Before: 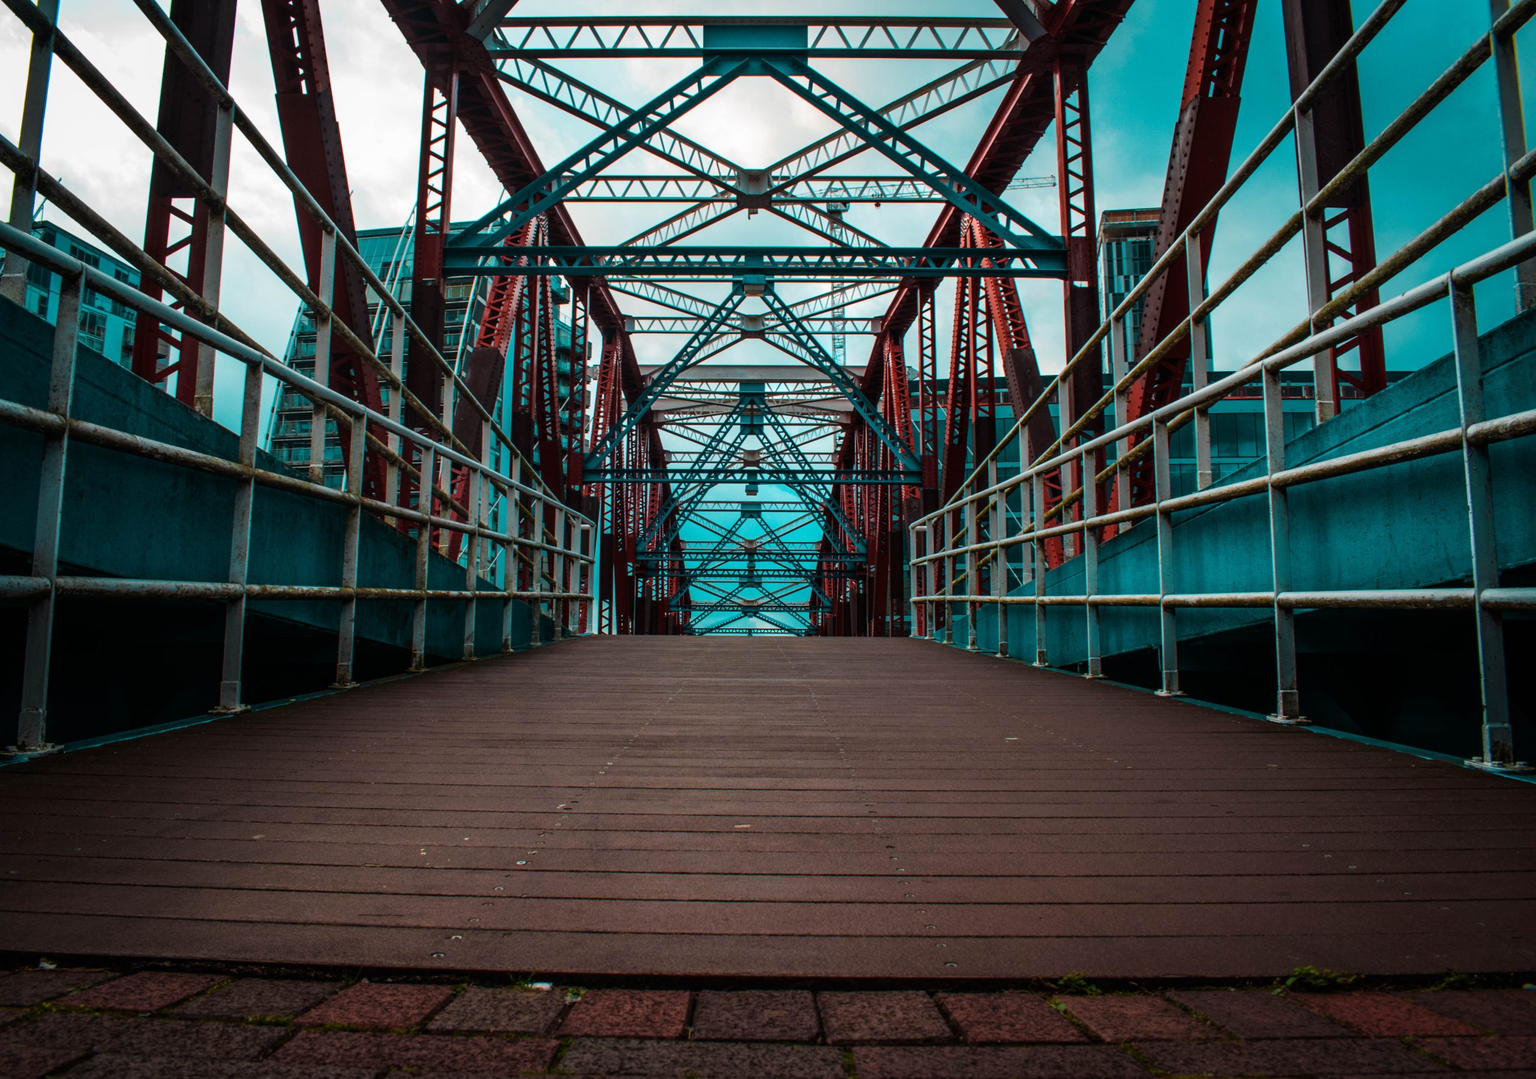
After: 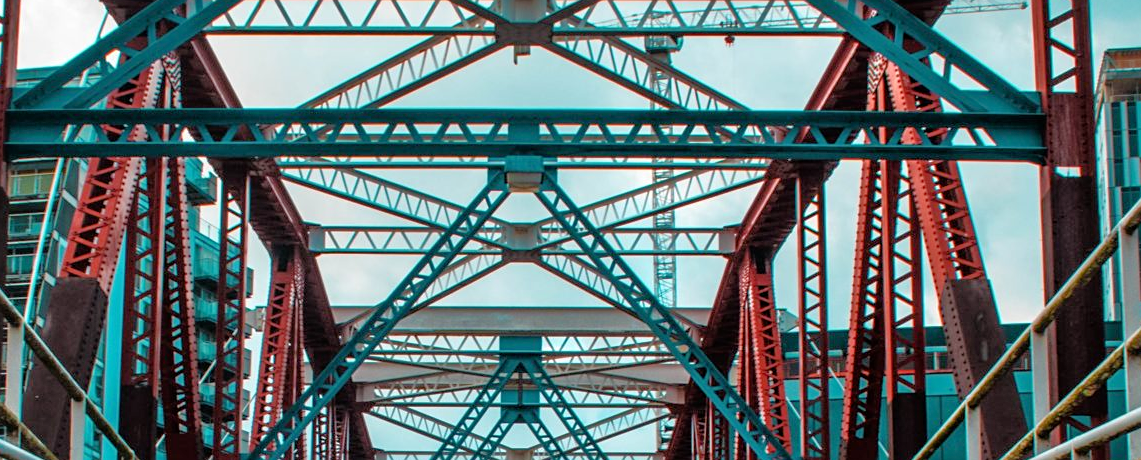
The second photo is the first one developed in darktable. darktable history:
sharpen: amount 0.215
tone equalizer: -7 EV 0.15 EV, -6 EV 0.612 EV, -5 EV 1.18 EV, -4 EV 1.3 EV, -3 EV 1.18 EV, -2 EV 0.6 EV, -1 EV 0.16 EV
crop: left 28.671%, top 16.821%, right 26.725%, bottom 57.583%
